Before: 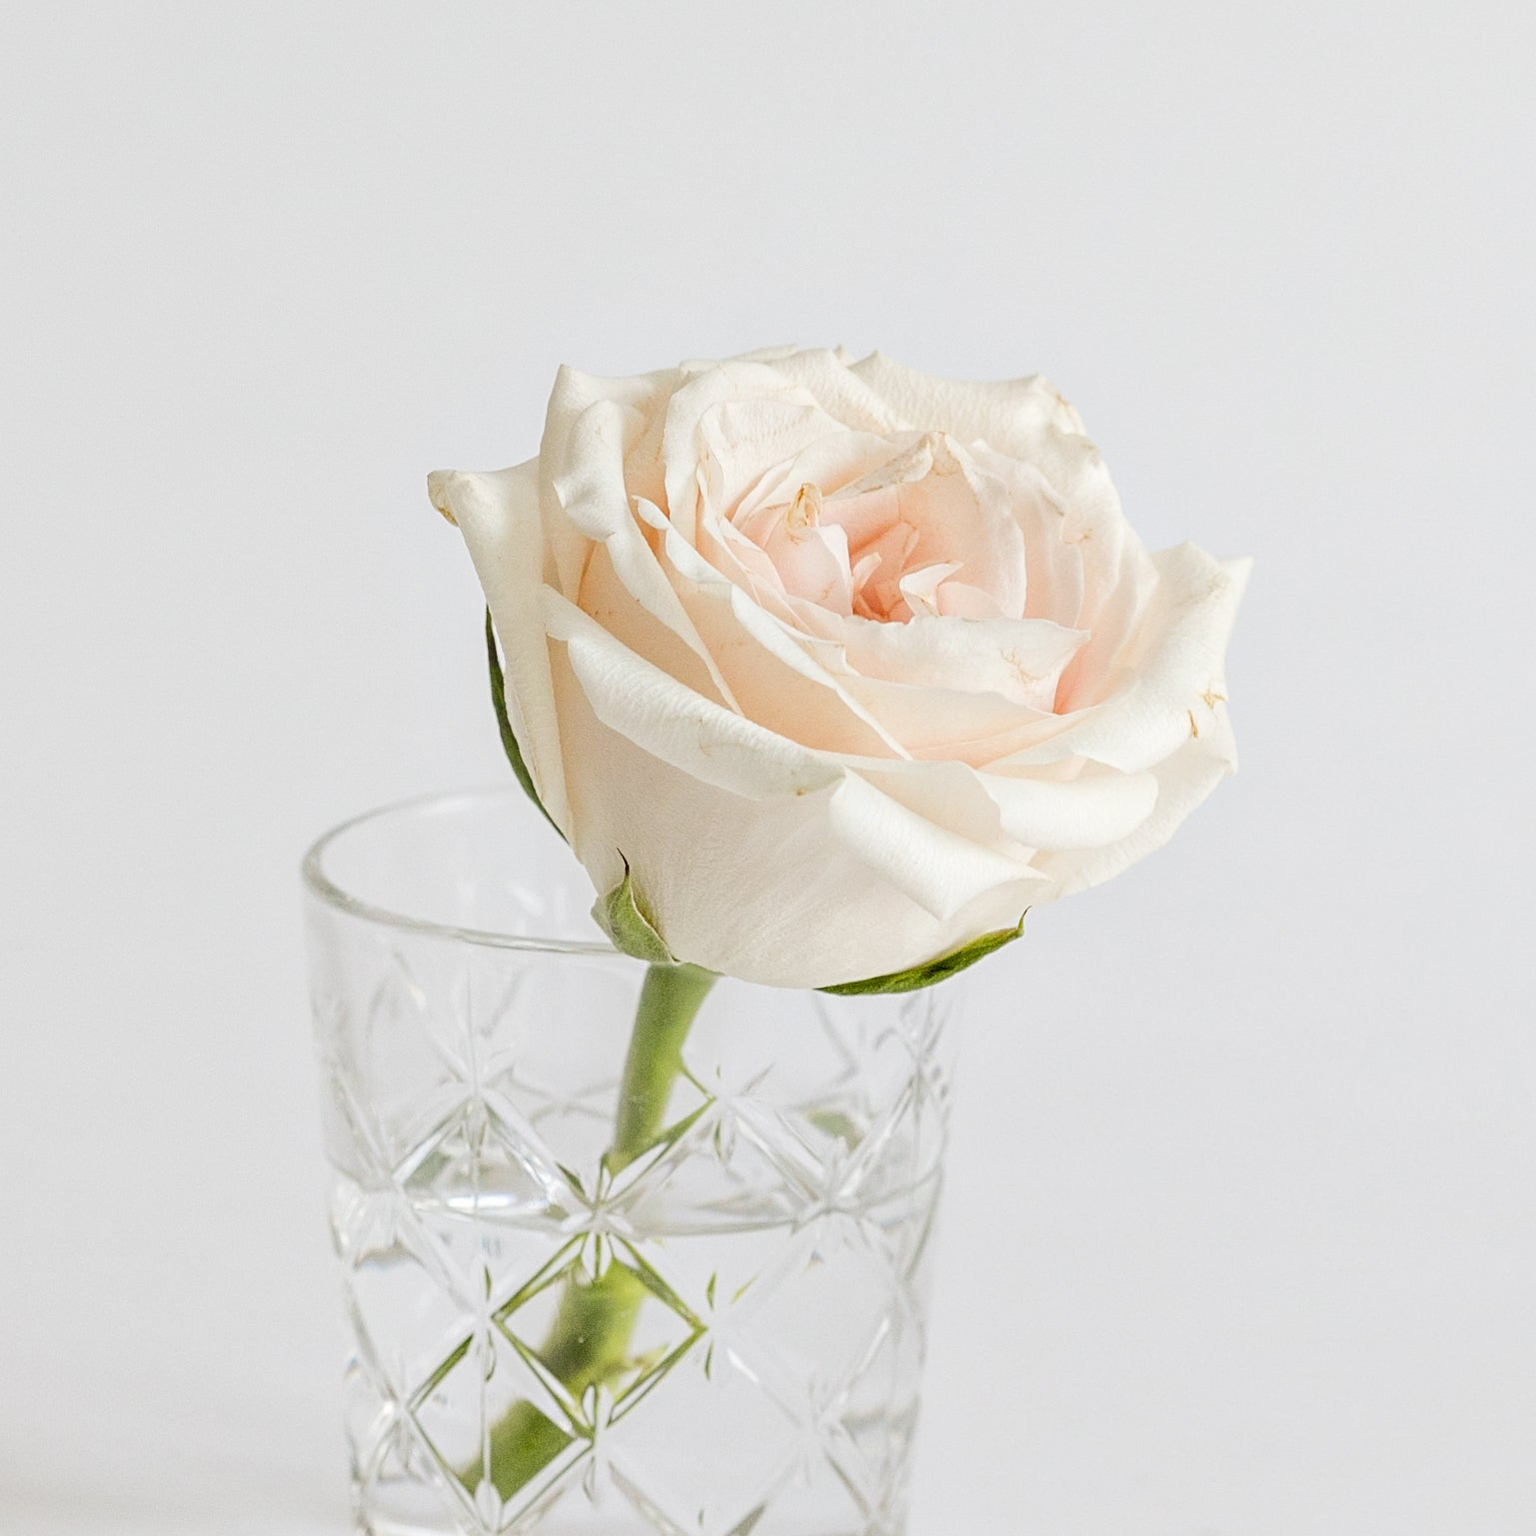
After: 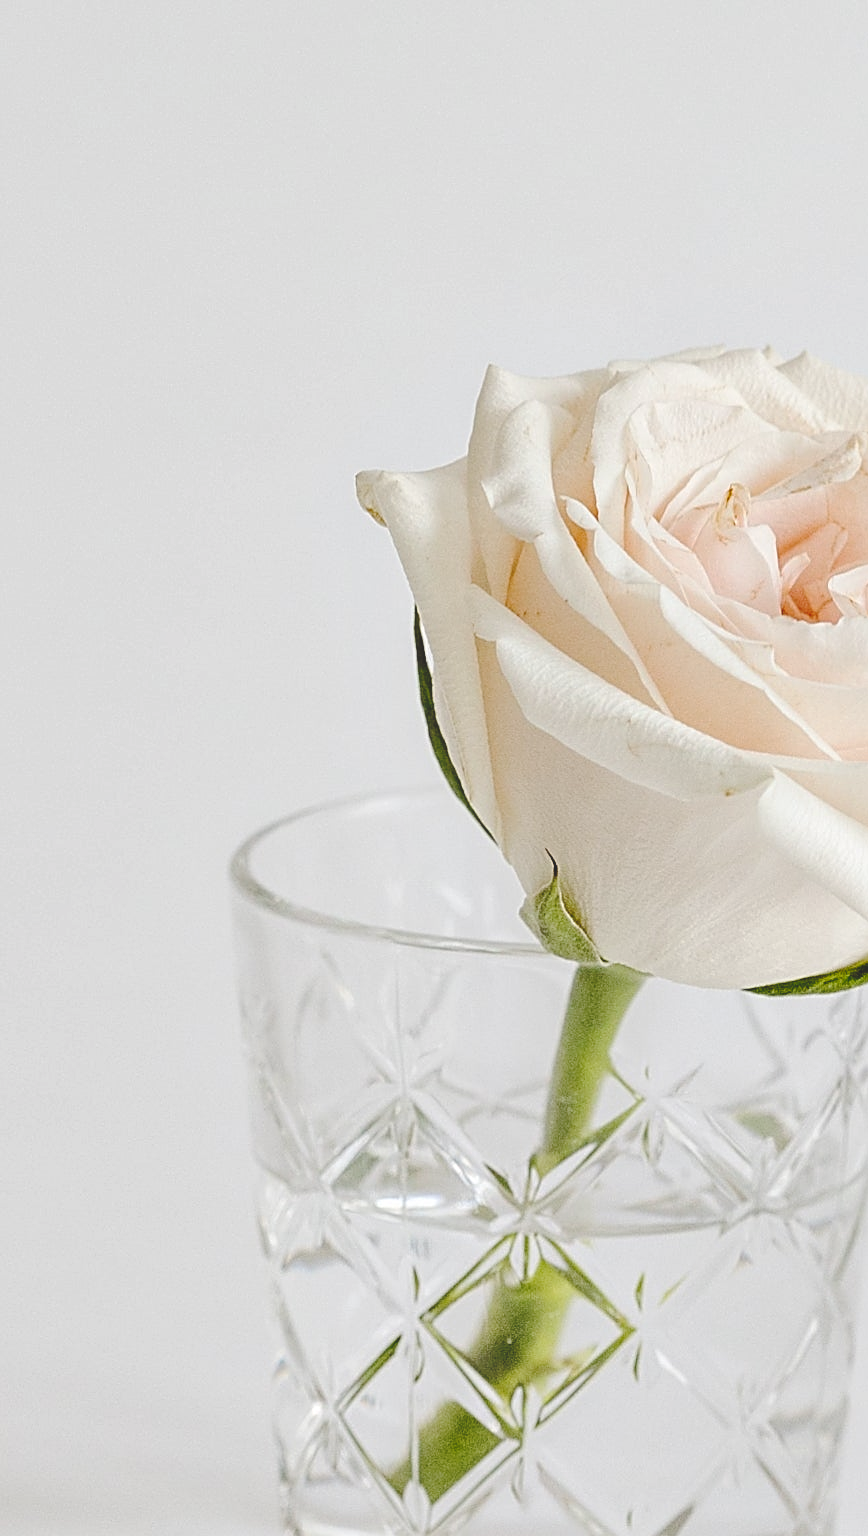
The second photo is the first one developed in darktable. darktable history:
crop: left 4.745%, right 38.756%
sharpen: on, module defaults
shadows and highlights: shadows 29.43, highlights -29.53, low approximation 0.01, soften with gaussian
base curve: curves: ch0 [(0, 0.024) (0.055, 0.065) (0.121, 0.166) (0.236, 0.319) (0.693, 0.726) (1, 1)], preserve colors none
